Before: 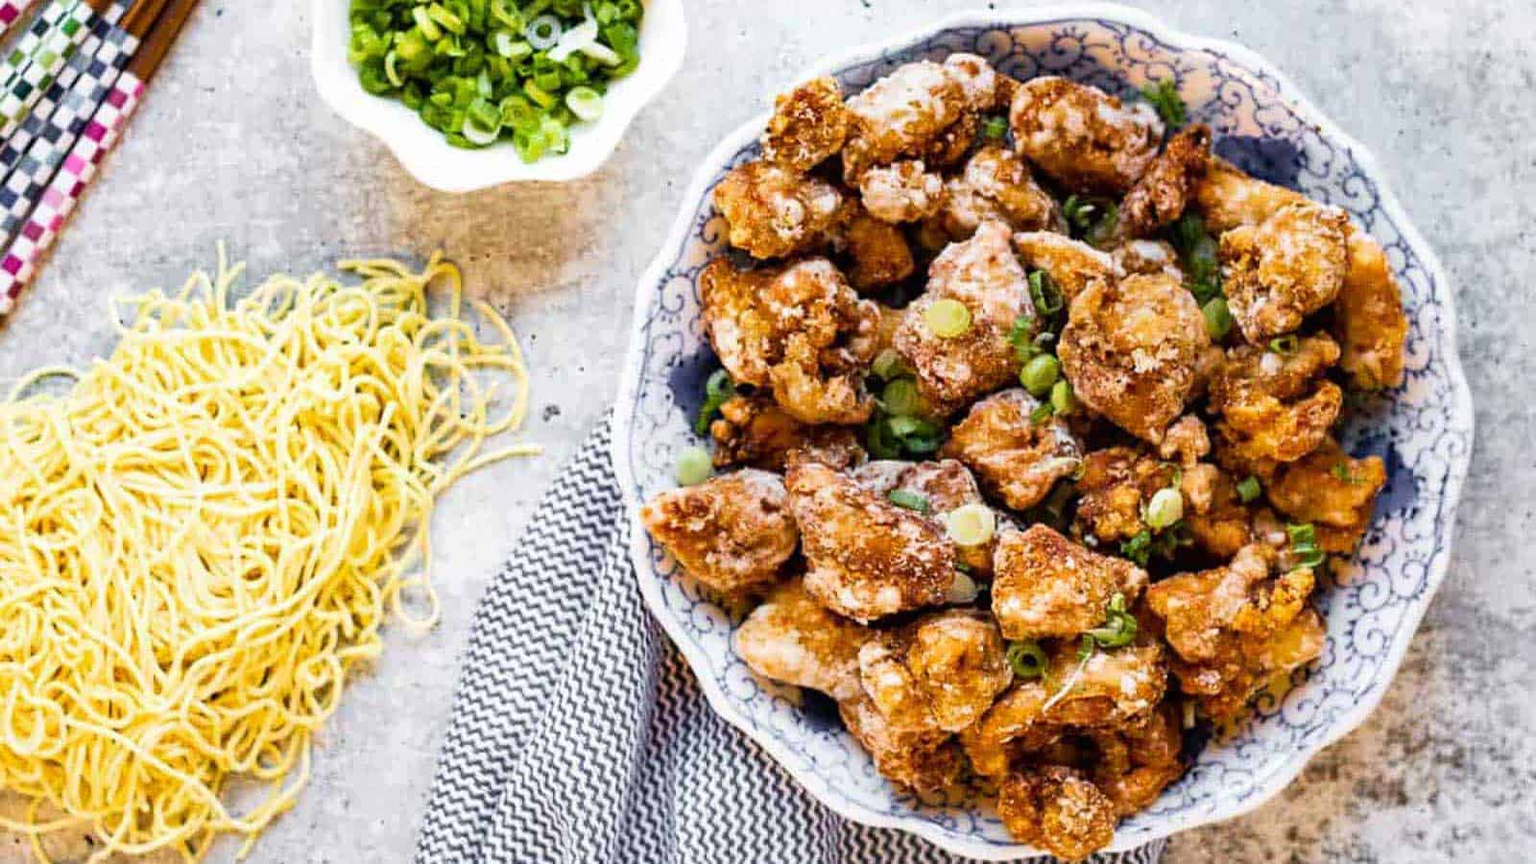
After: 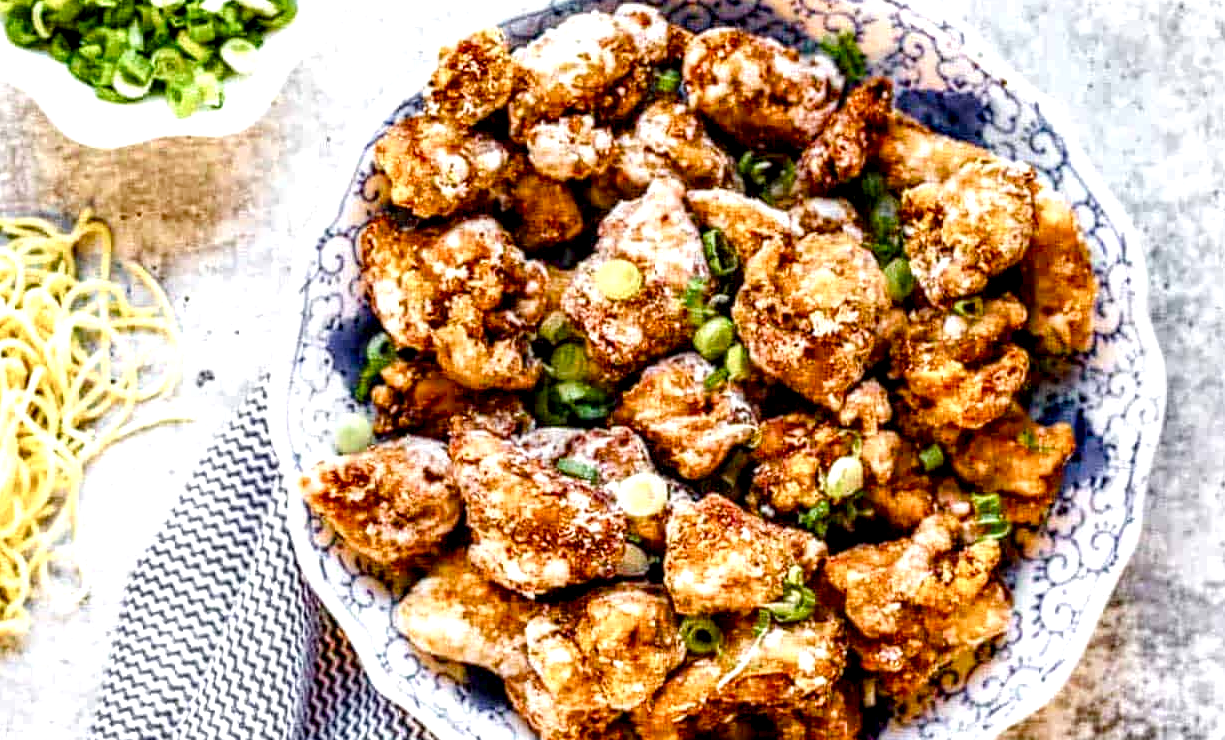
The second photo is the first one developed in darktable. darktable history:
color balance rgb: perceptual saturation grading › global saturation 20%, perceptual saturation grading › highlights -50%, perceptual saturation grading › shadows 30%, perceptual brilliance grading › global brilliance 10%, perceptual brilliance grading › shadows 15%
local contrast: highlights 20%, shadows 70%, detail 170%
contrast brightness saturation: contrast 0.1, brightness 0.03, saturation 0.09
crop: left 23.095%, top 5.827%, bottom 11.854%
